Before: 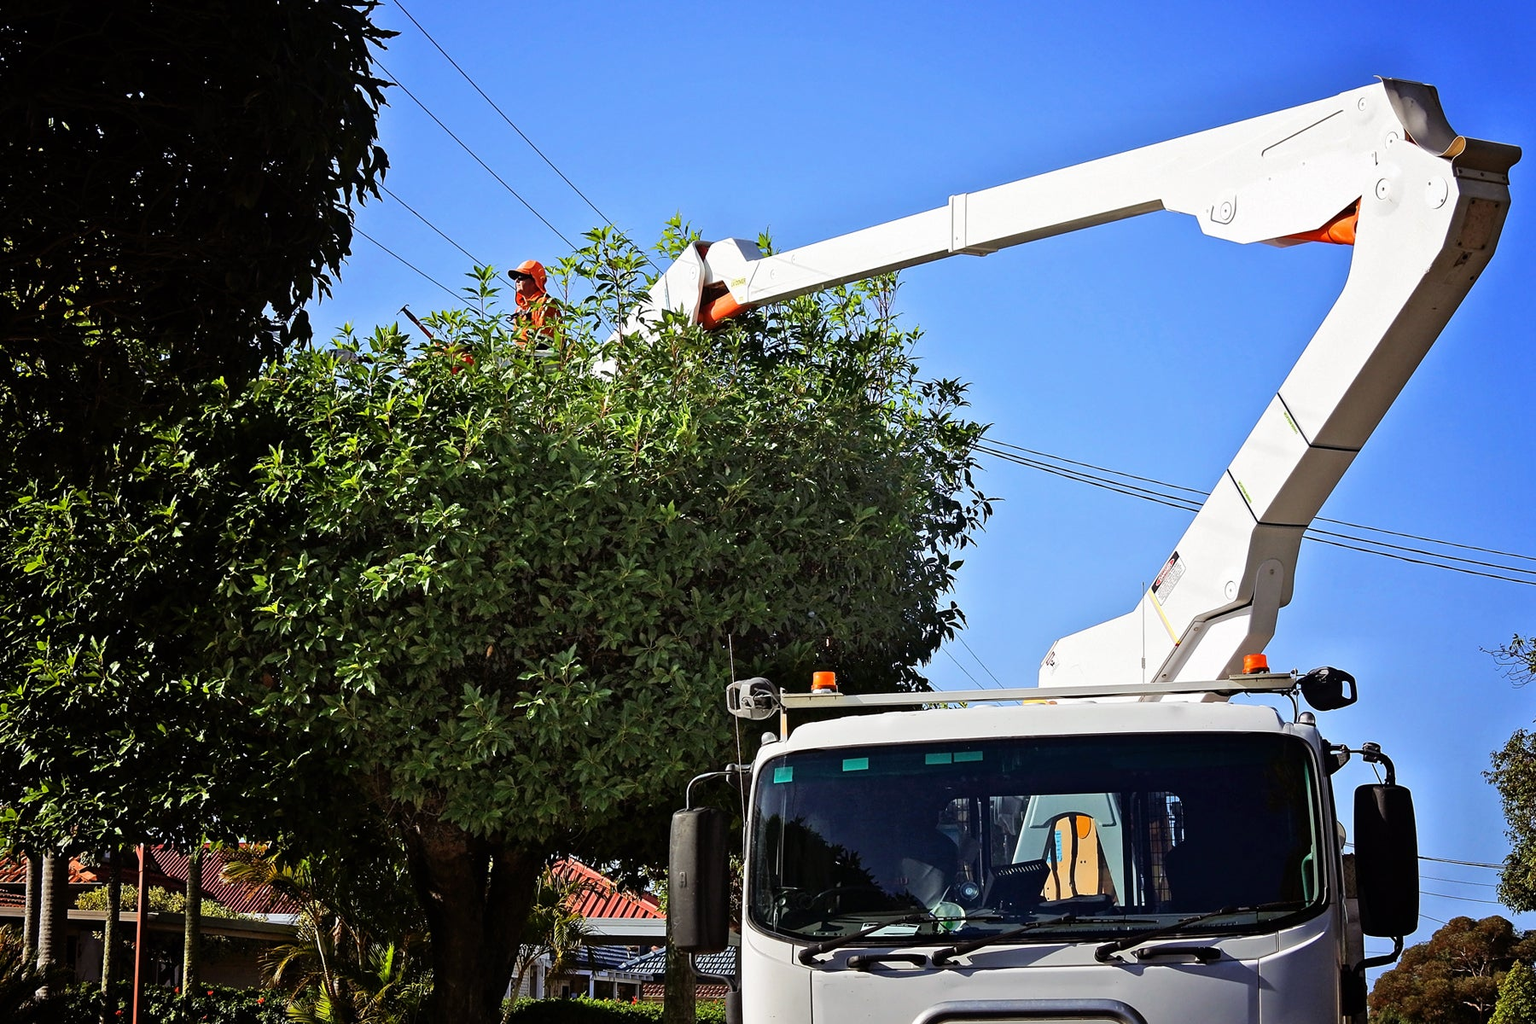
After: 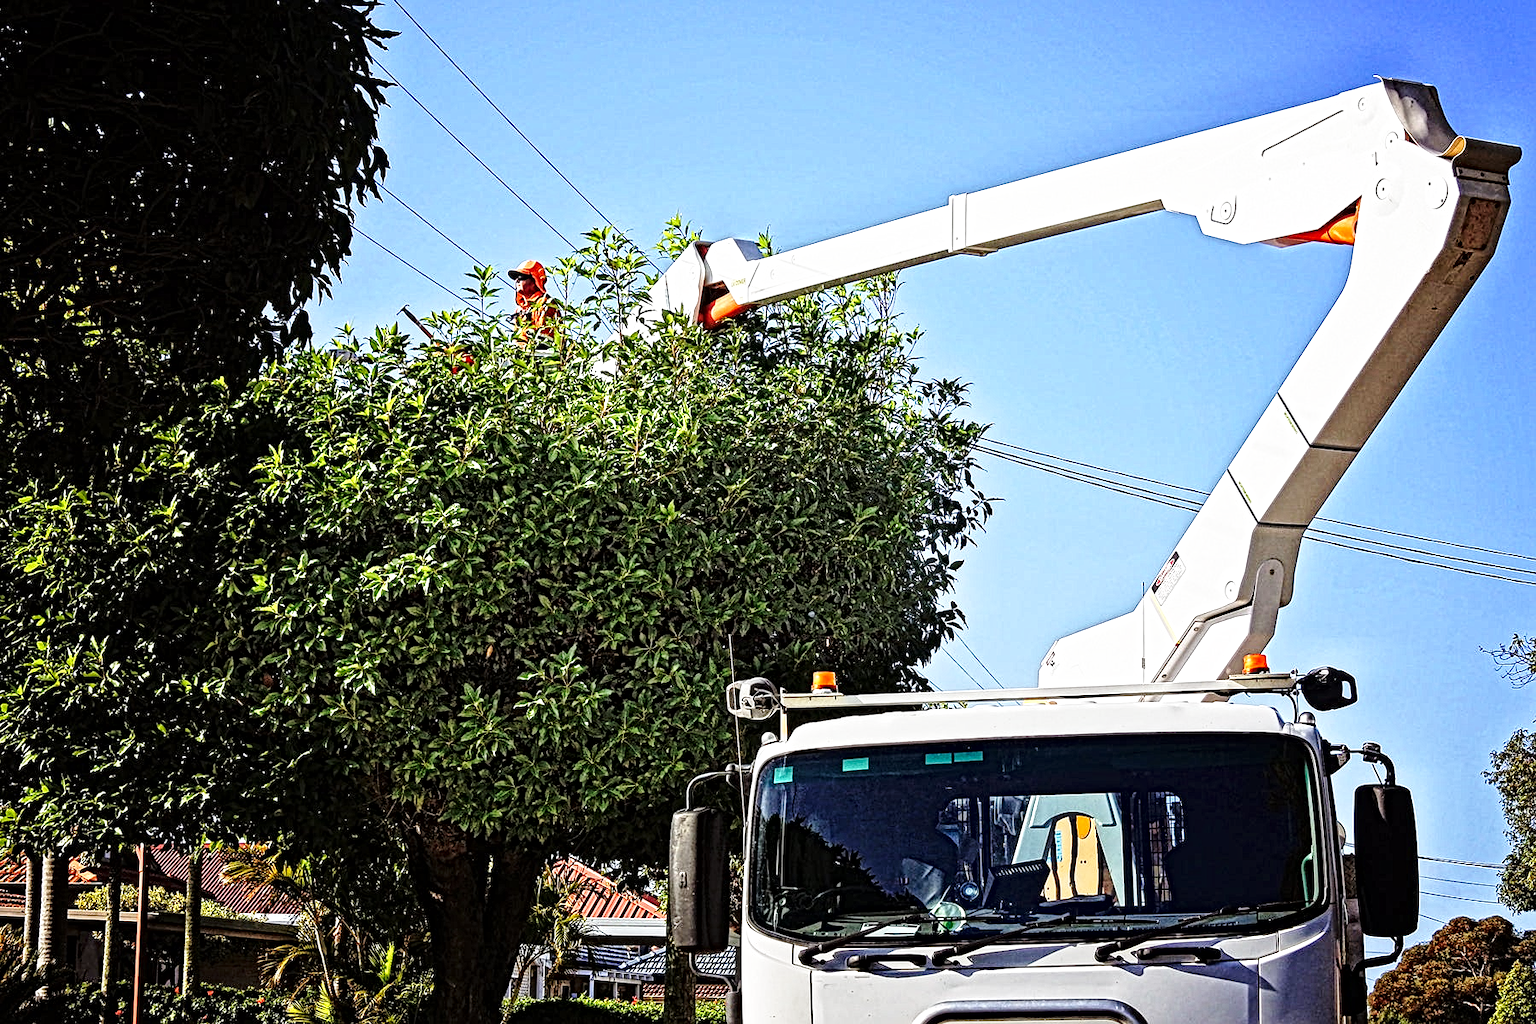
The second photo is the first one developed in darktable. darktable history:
base curve: curves: ch0 [(0, 0) (0.028, 0.03) (0.121, 0.232) (0.46, 0.748) (0.859, 0.968) (1, 1)], preserve colors none
local contrast: mode bilateral grid, contrast 20, coarseness 4, detail 299%, midtone range 0.2
